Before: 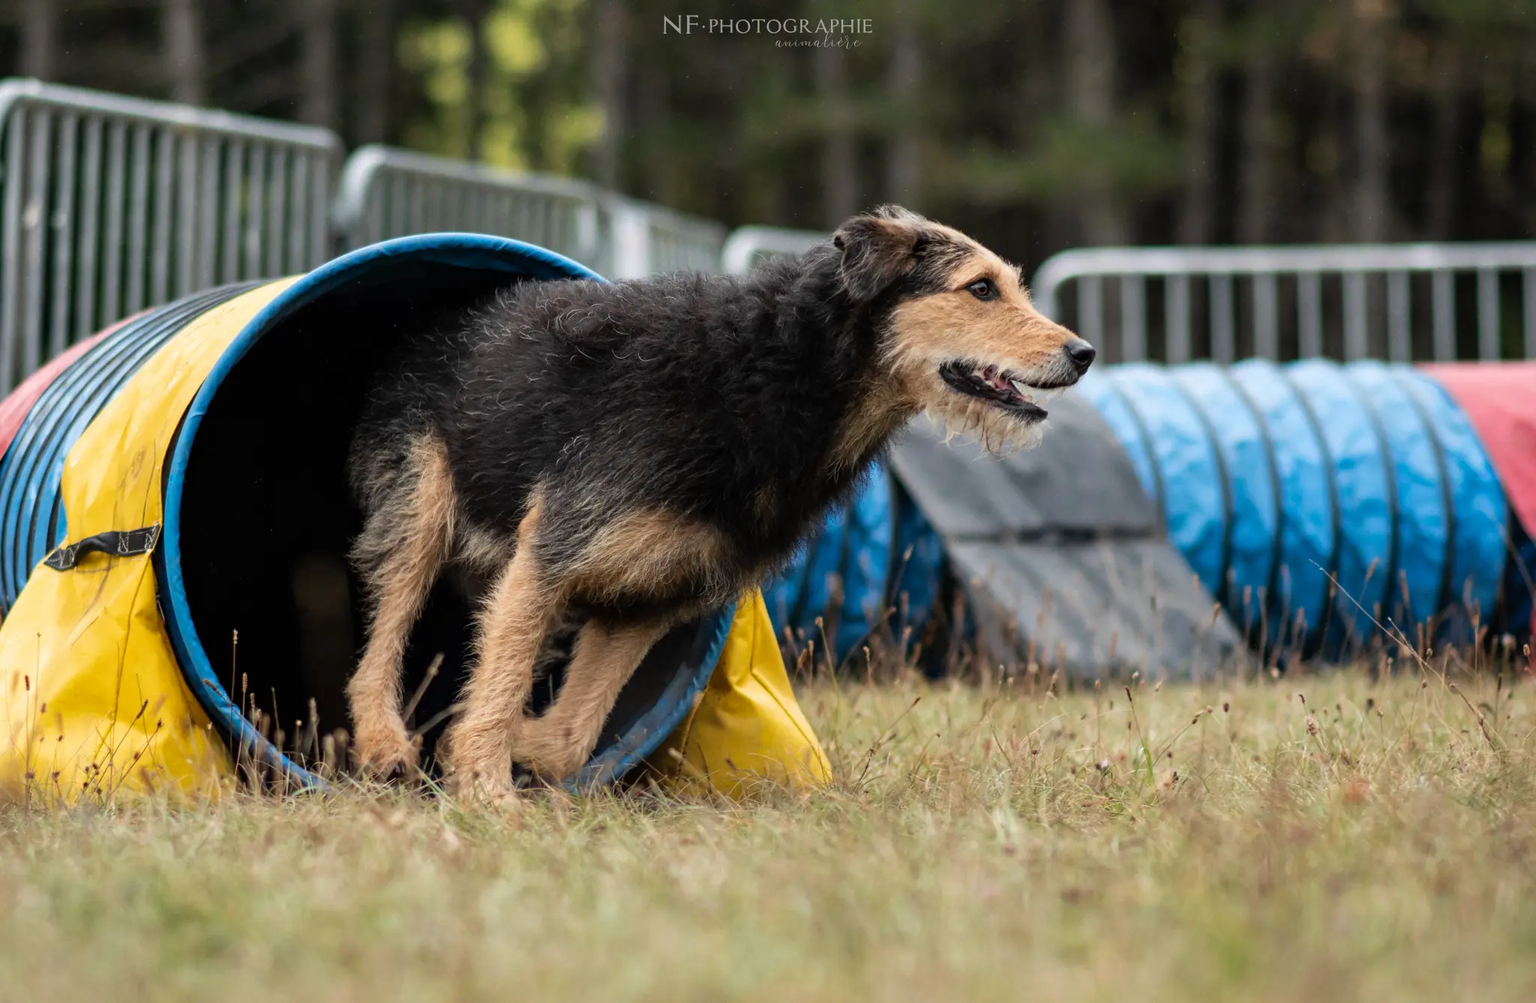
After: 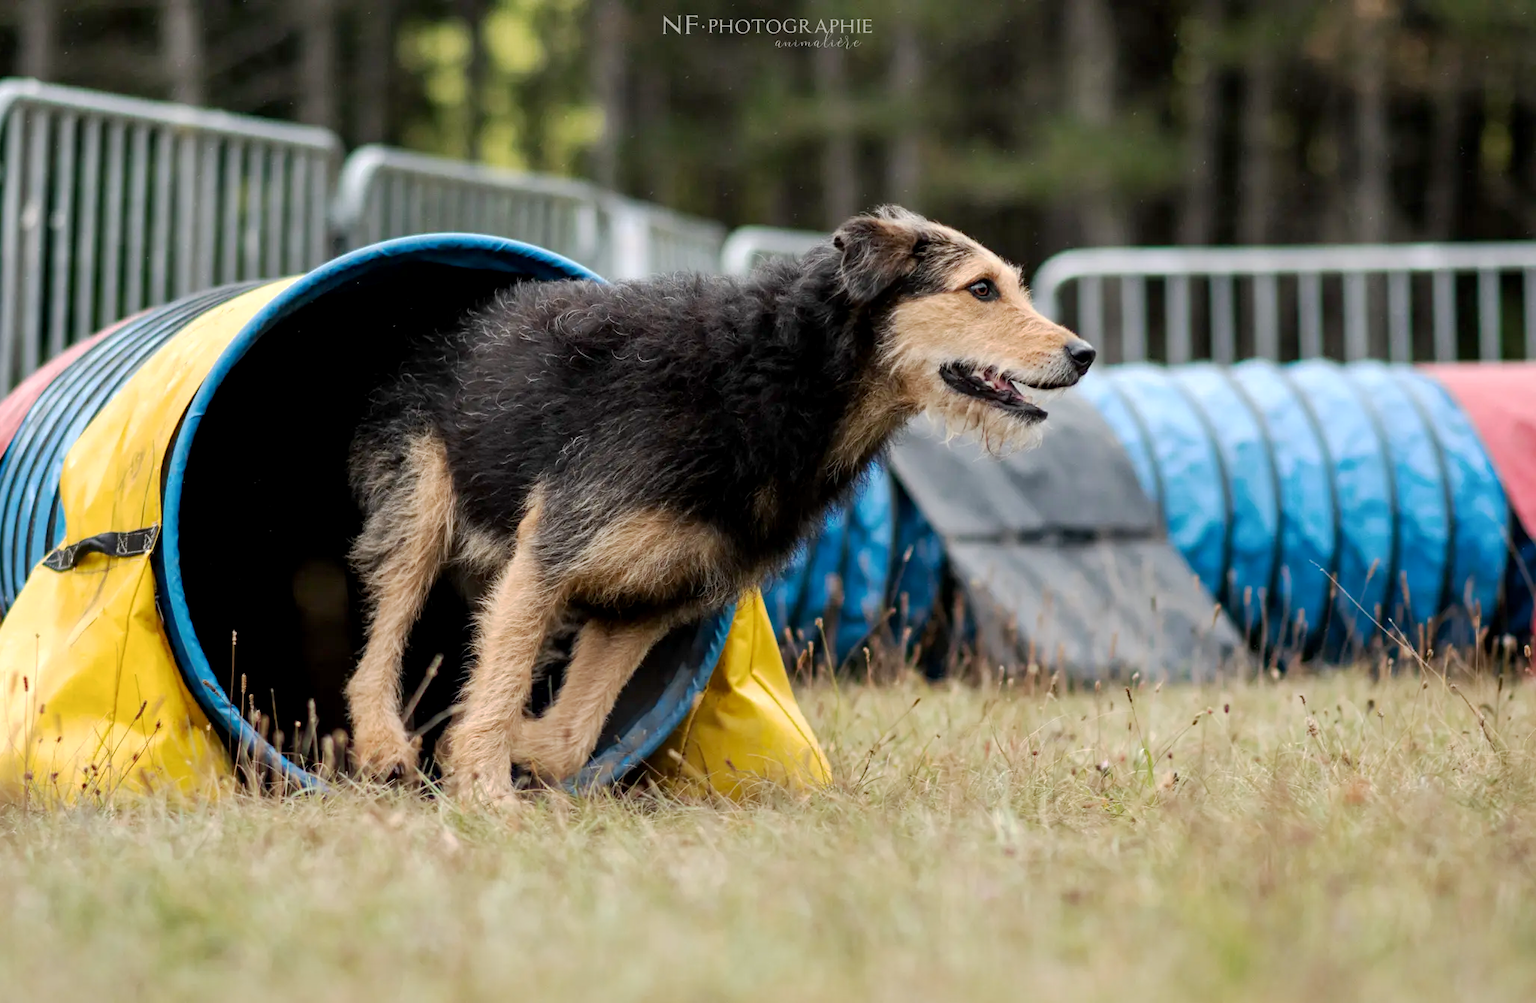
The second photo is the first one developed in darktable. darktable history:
crop and rotate: left 0.131%, bottom 0%
exposure: black level correction 0.003, exposure 0.147 EV, compensate highlight preservation false
base curve: curves: ch0 [(0, 0) (0.262, 0.32) (0.722, 0.705) (1, 1)], preserve colors none
